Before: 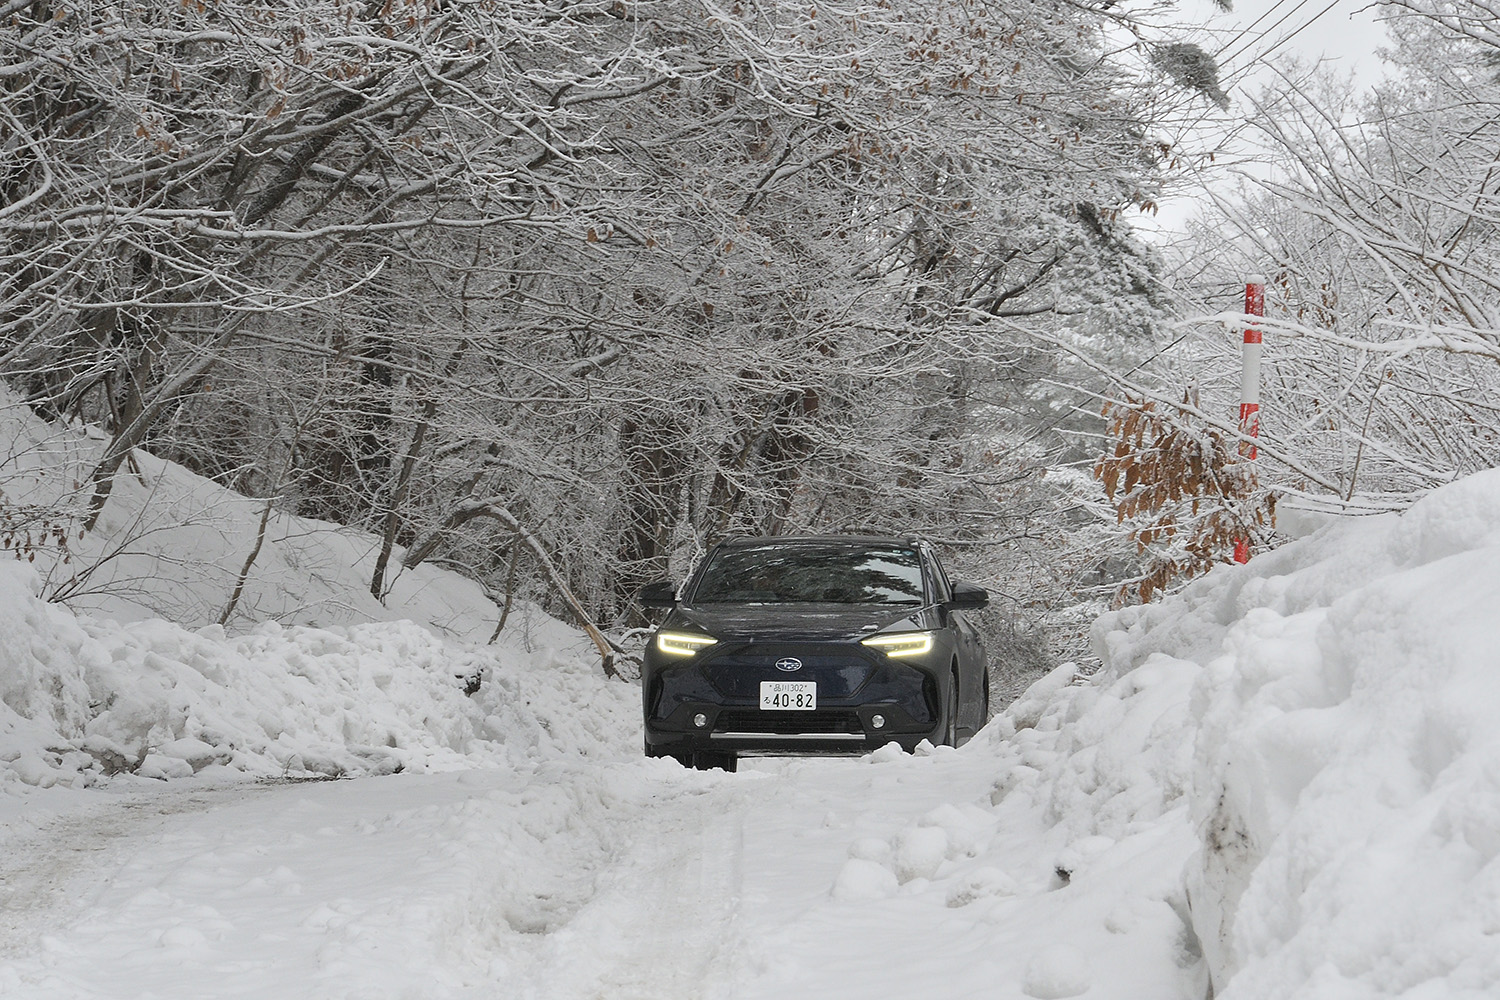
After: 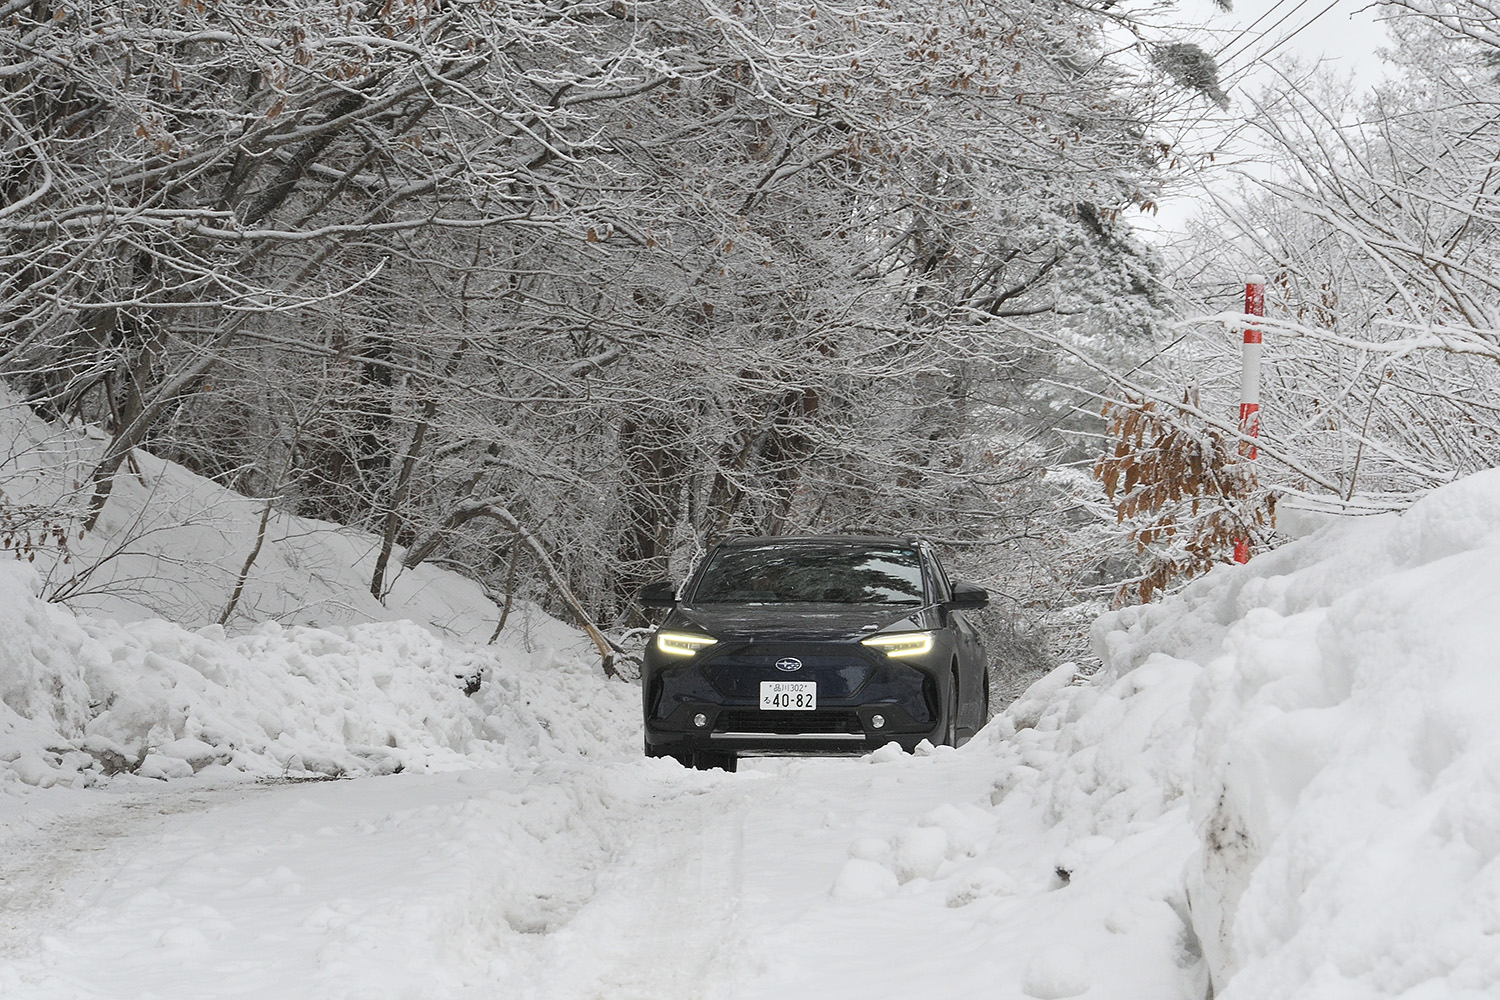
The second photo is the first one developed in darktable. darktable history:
tone equalizer: on, module defaults
shadows and highlights: shadows 0, highlights 40
